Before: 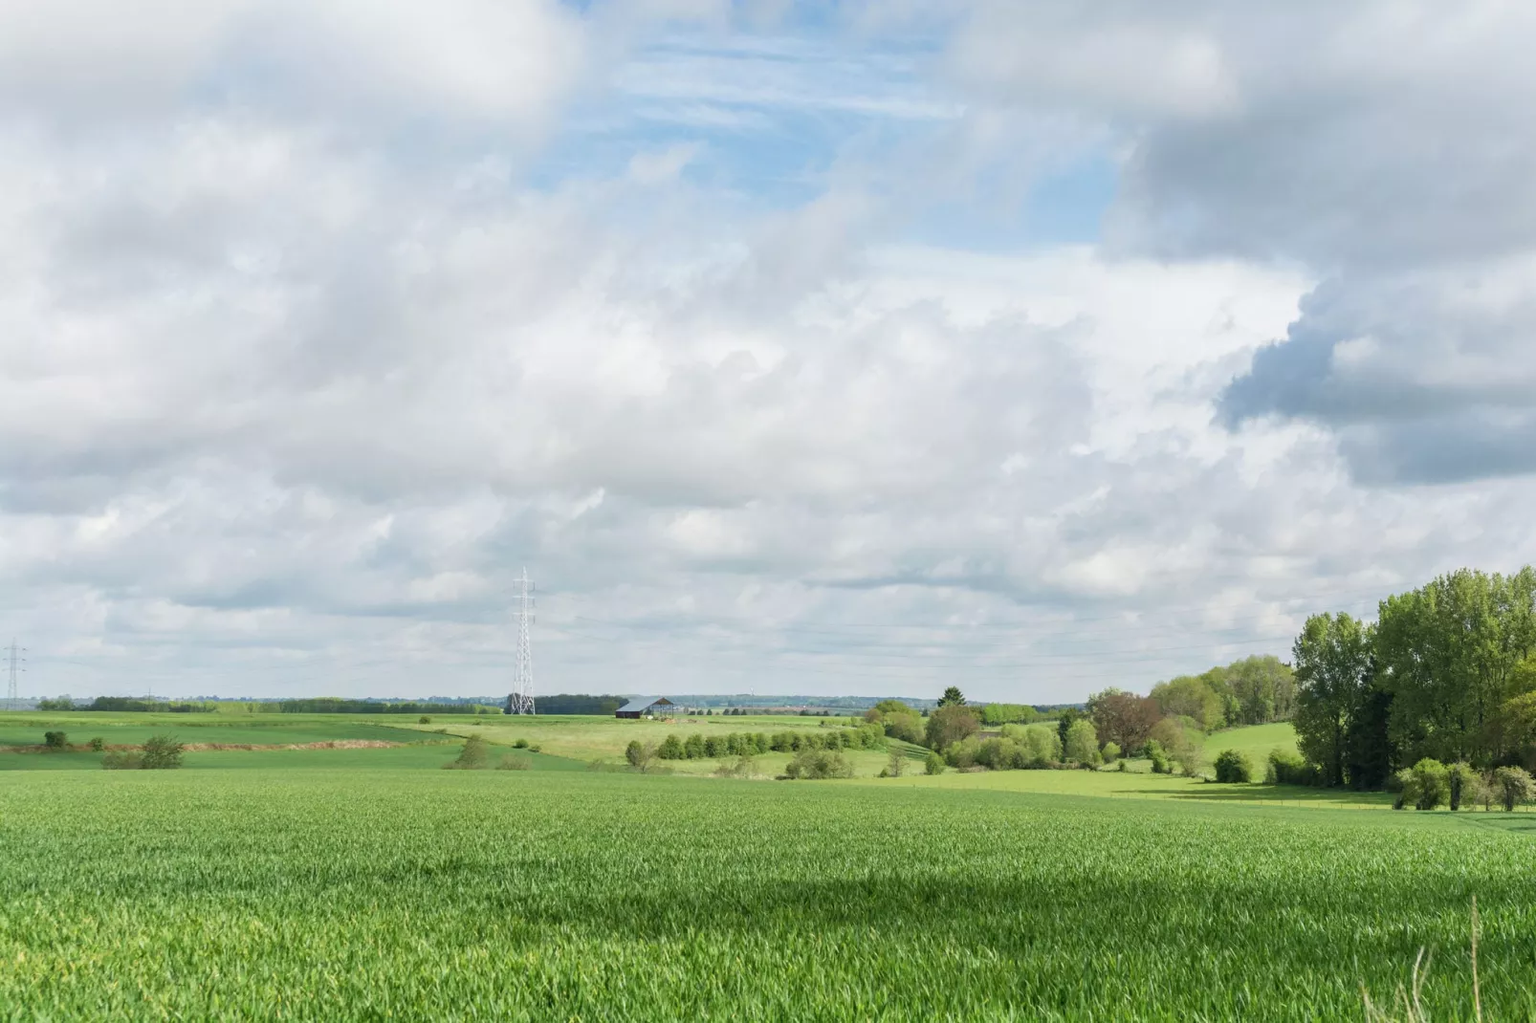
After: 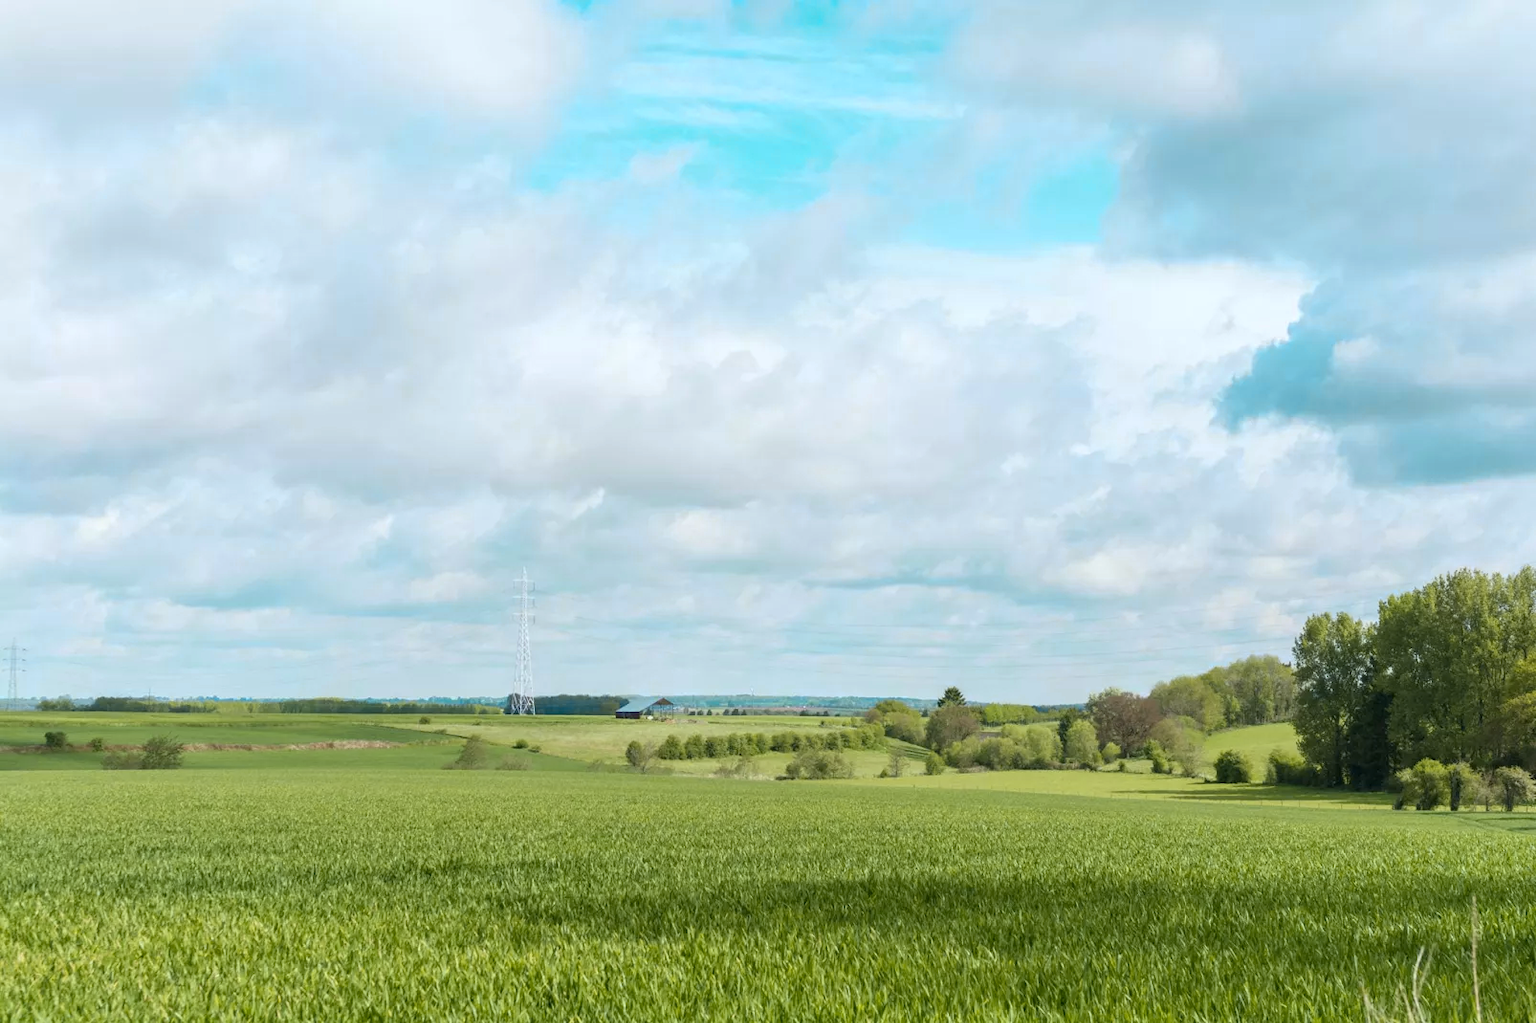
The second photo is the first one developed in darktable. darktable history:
color zones: curves: ch0 [(0.254, 0.492) (0.724, 0.62)]; ch1 [(0.25, 0.528) (0.719, 0.796)]; ch2 [(0, 0.472) (0.25, 0.5) (0.73, 0.184)]
contrast brightness saturation: saturation -0.05
white balance: red 0.982, blue 1.018
